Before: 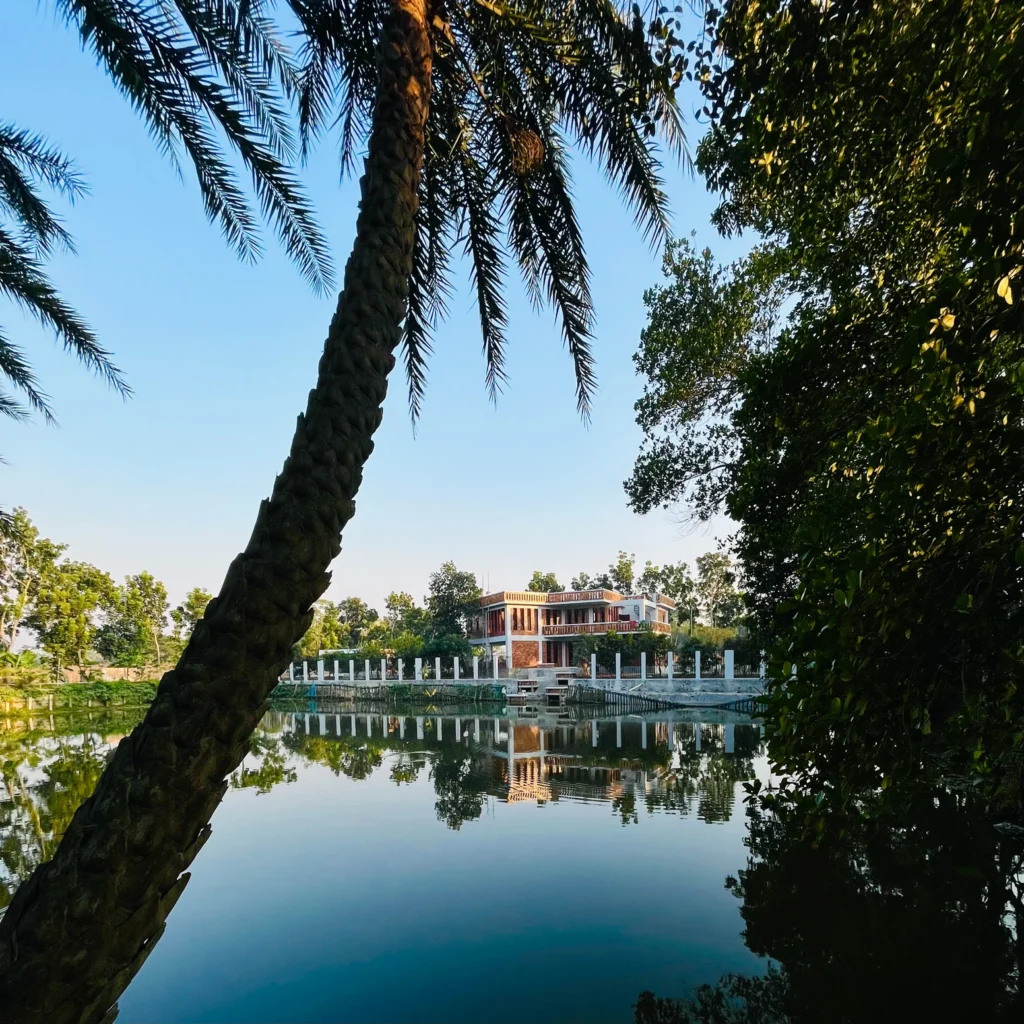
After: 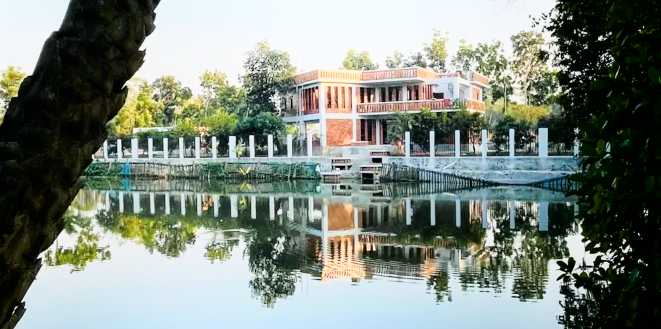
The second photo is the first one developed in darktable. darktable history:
tone curve: curves: ch0 [(0, 0) (0.08, 0.056) (0.4, 0.4) (0.6, 0.612) (0.92, 0.924) (1, 1)], color space Lab, independent channels, preserve colors none
filmic rgb: black relative exposure -7.91 EV, white relative exposure 4.17 EV, hardness 4.04, latitude 51.08%, contrast 1.007, shadows ↔ highlights balance 6.22%
exposure: black level correction 0, exposure 1.2 EV, compensate exposure bias true, compensate highlight preservation false
crop: left 18.167%, top 50.978%, right 17.239%, bottom 16.849%
shadows and highlights: shadows -89.19, highlights 91.65, soften with gaussian
